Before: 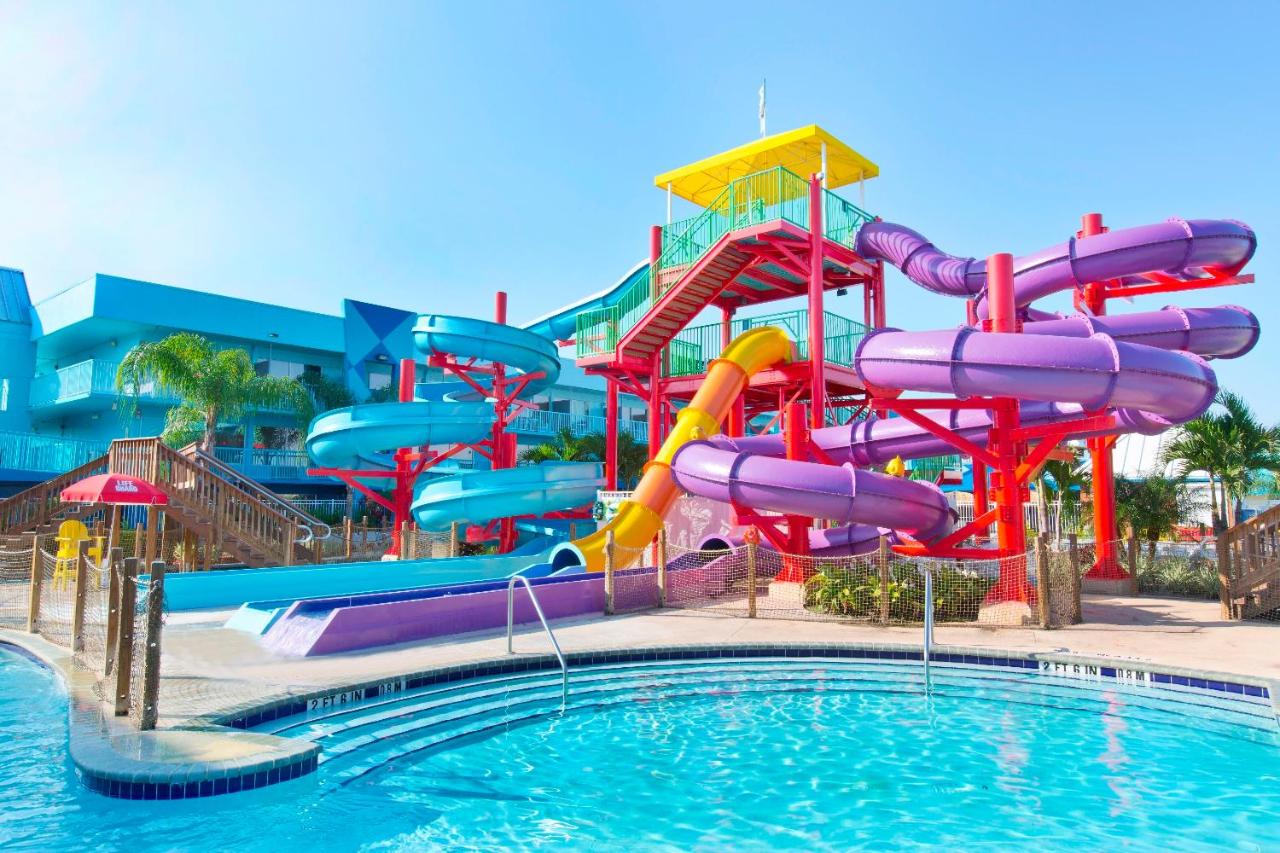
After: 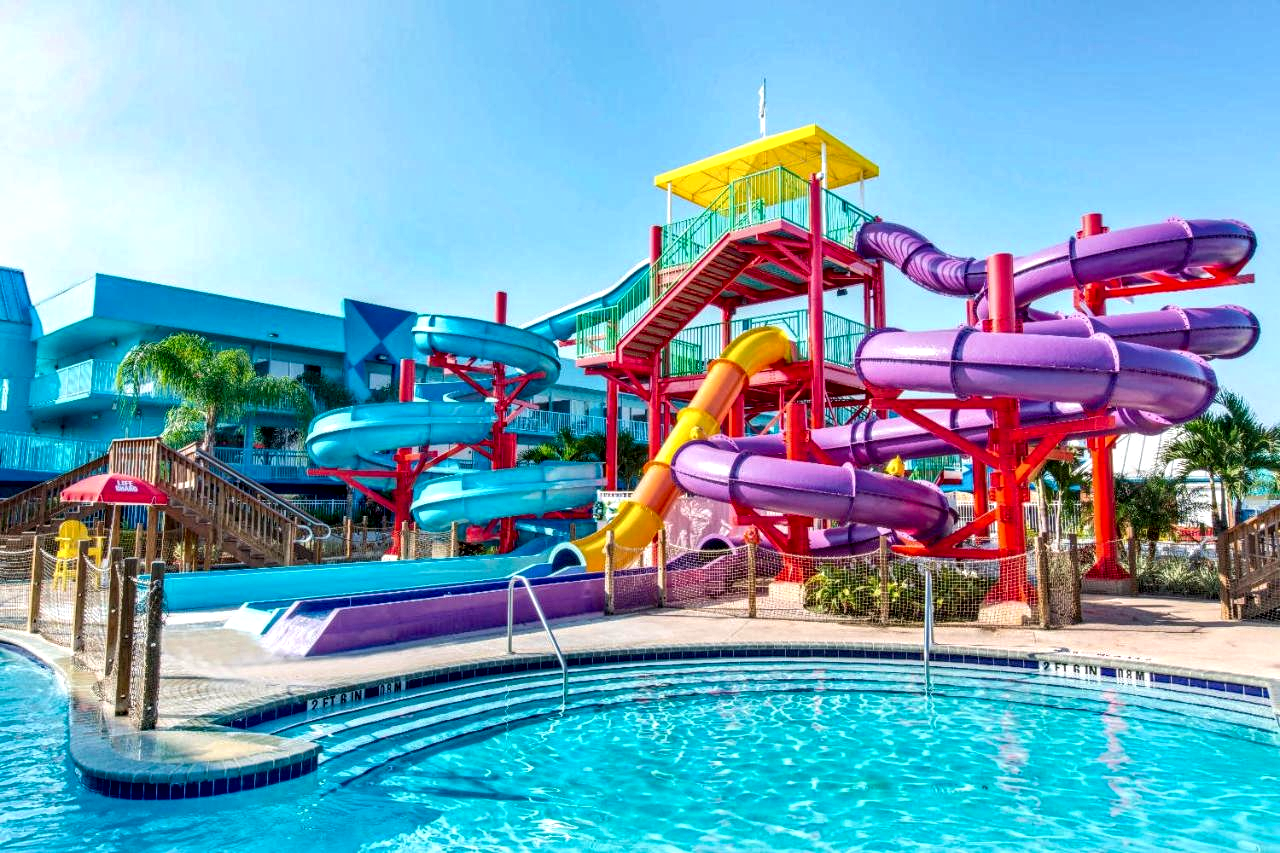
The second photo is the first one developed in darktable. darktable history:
local contrast: highlights 4%, shadows 2%, detail 182%
haze removal: adaptive false
